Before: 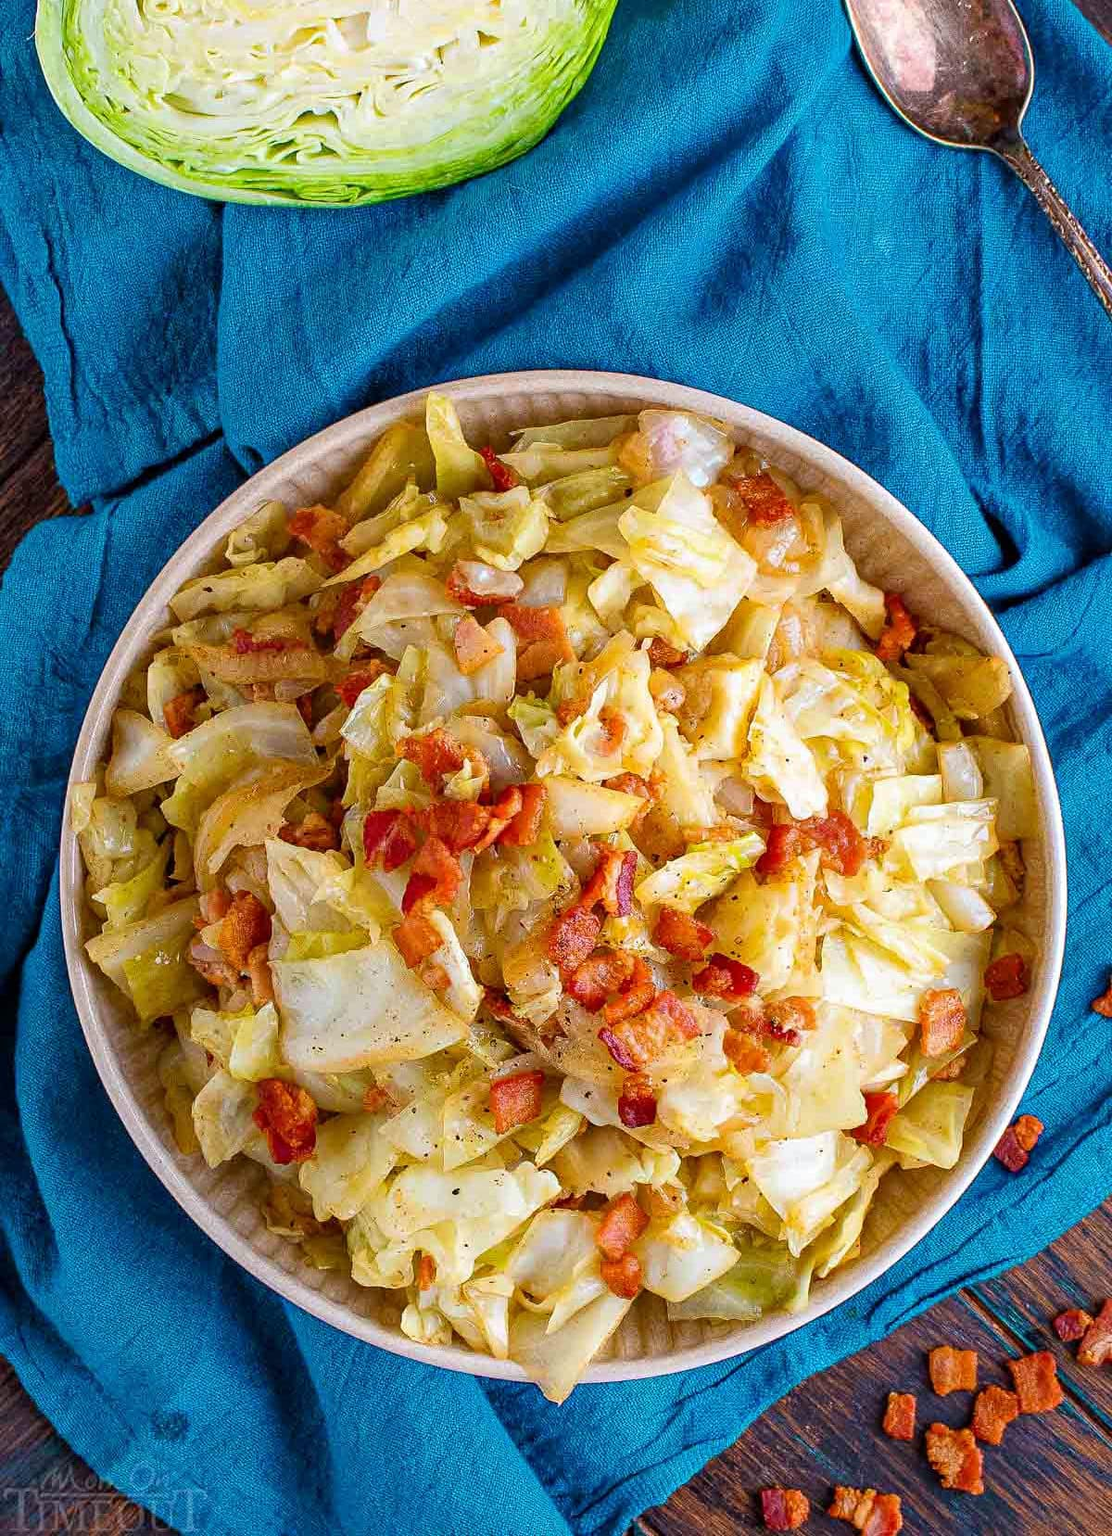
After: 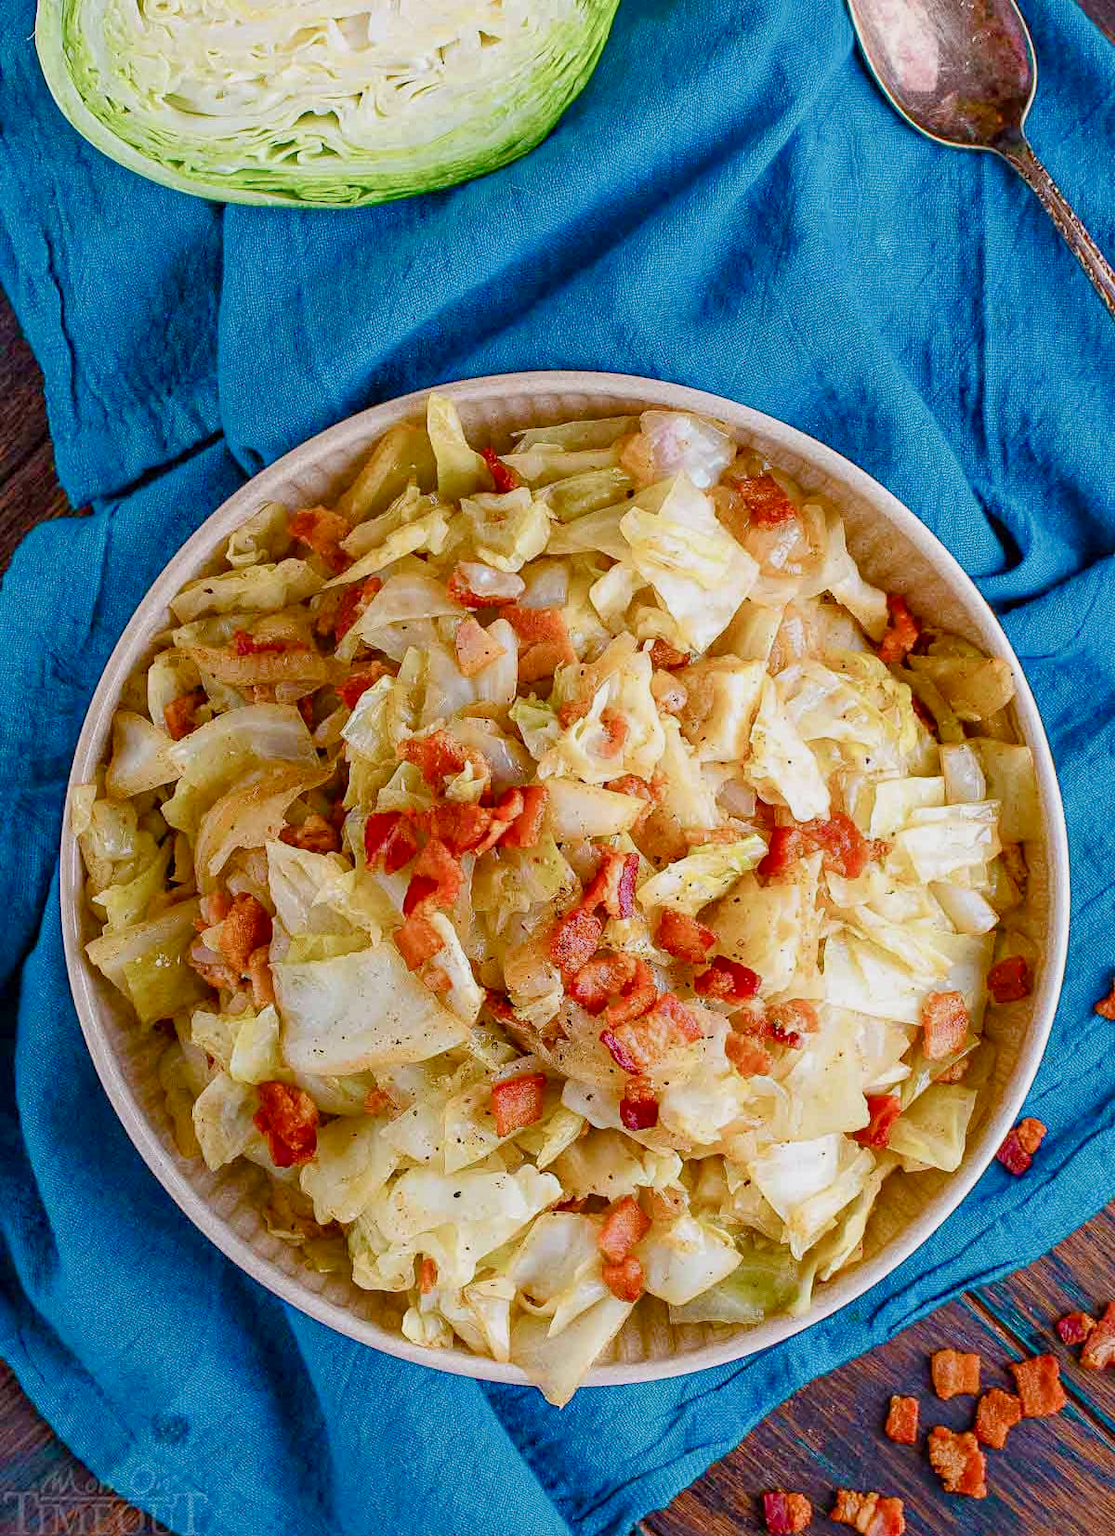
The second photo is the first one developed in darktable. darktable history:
crop: top 0.05%, bottom 0.098%
color balance rgb: shadows lift › chroma 1%, shadows lift › hue 113°, highlights gain › chroma 0.2%, highlights gain › hue 333°, perceptual saturation grading › global saturation 20%, perceptual saturation grading › highlights -50%, perceptual saturation grading › shadows 25%, contrast -10%
